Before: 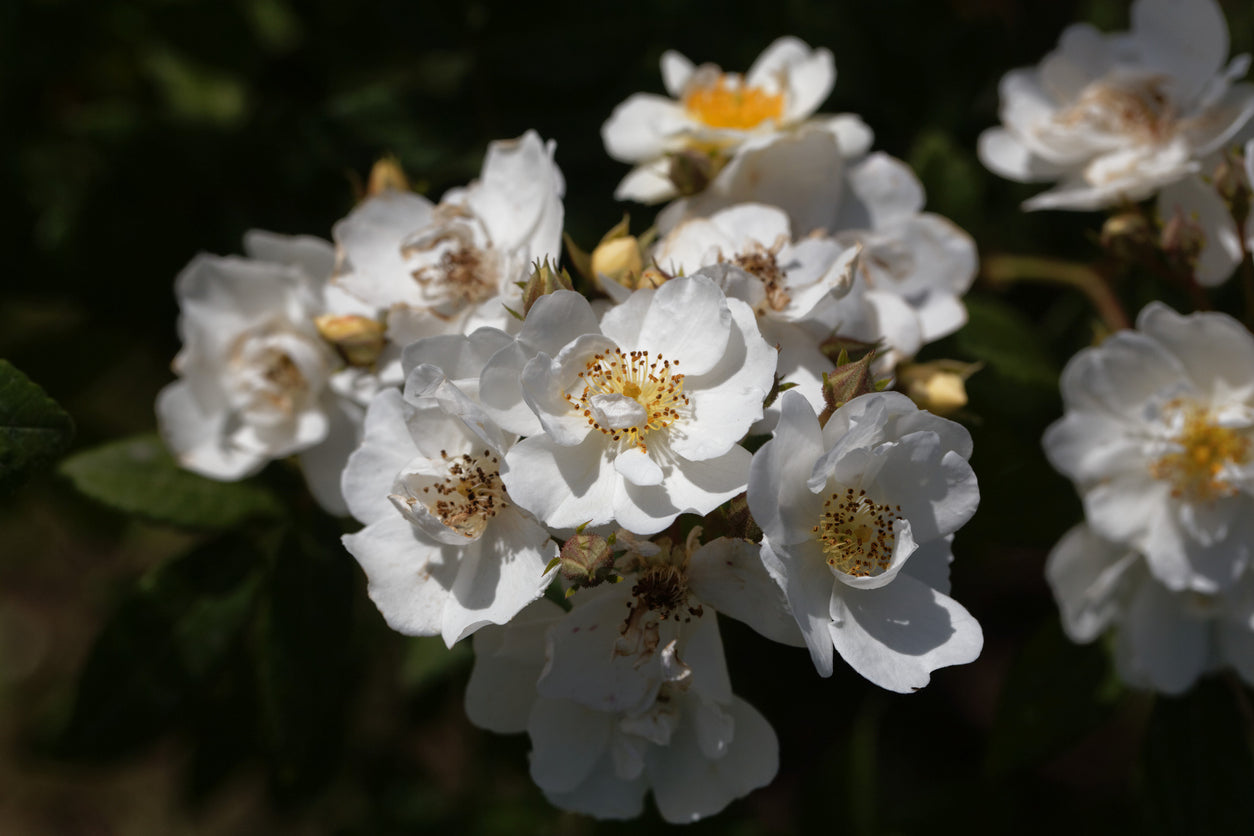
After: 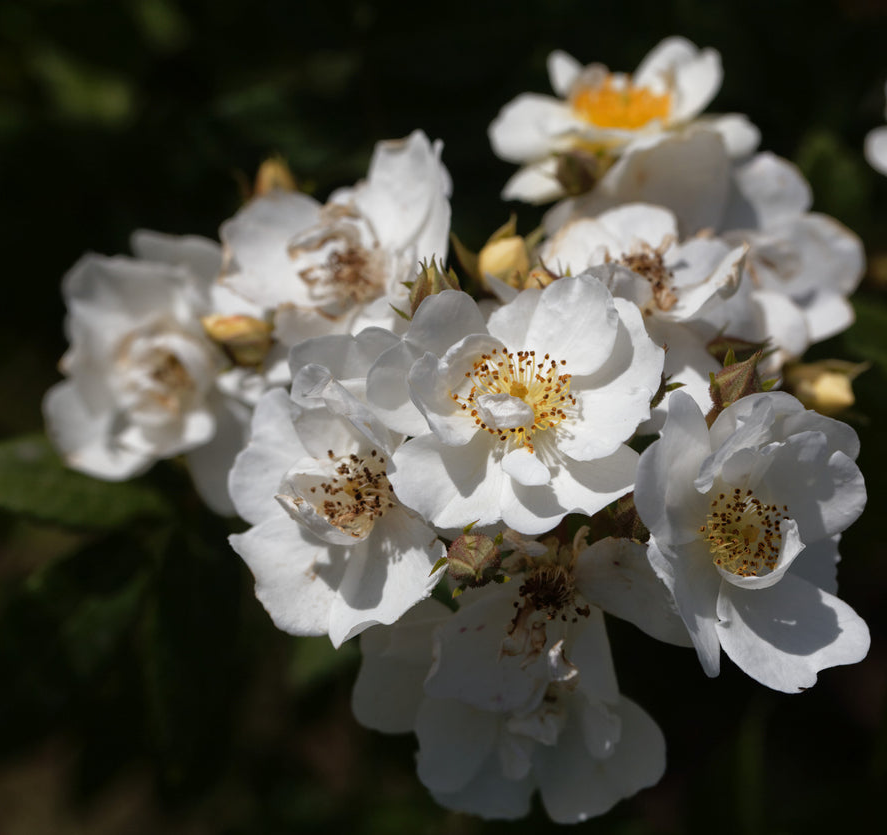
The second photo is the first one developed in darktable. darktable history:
crop and rotate: left 9.052%, right 20.204%
